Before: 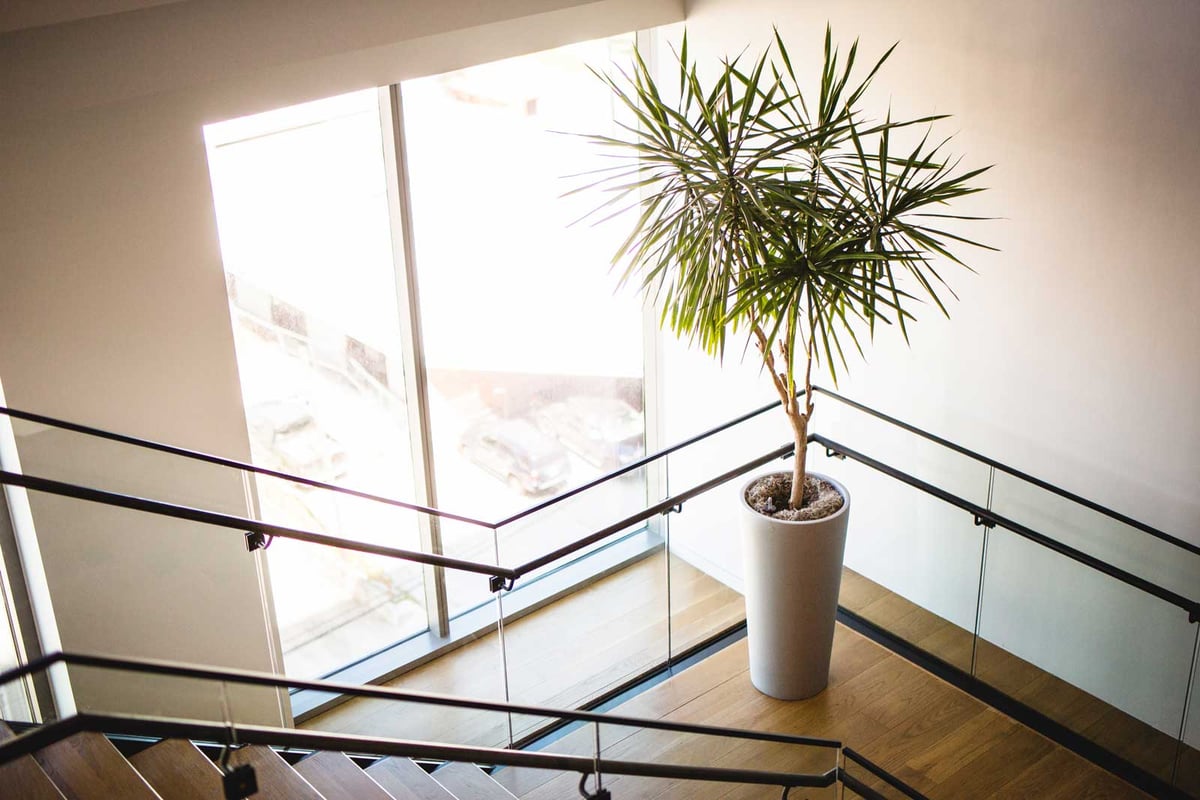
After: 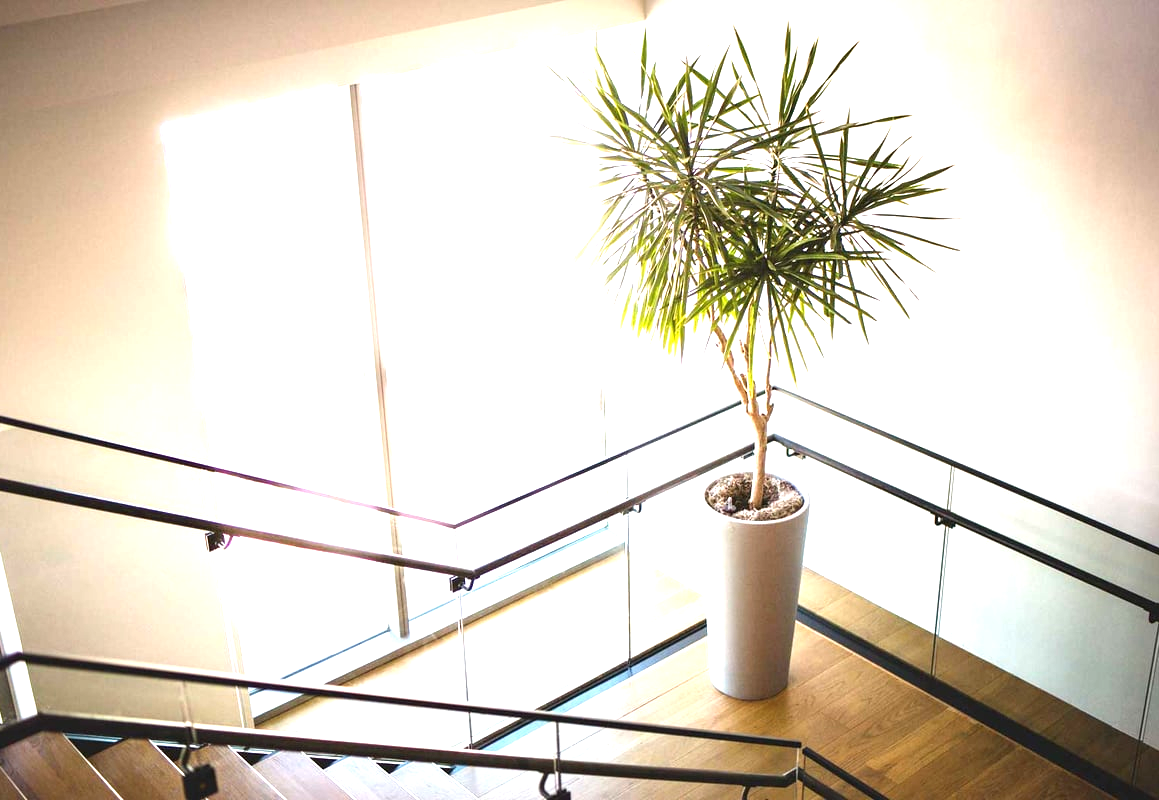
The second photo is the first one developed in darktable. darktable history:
exposure: black level correction 0, exposure 1.199 EV, compensate exposure bias true, compensate highlight preservation false
crop and rotate: left 3.413%
